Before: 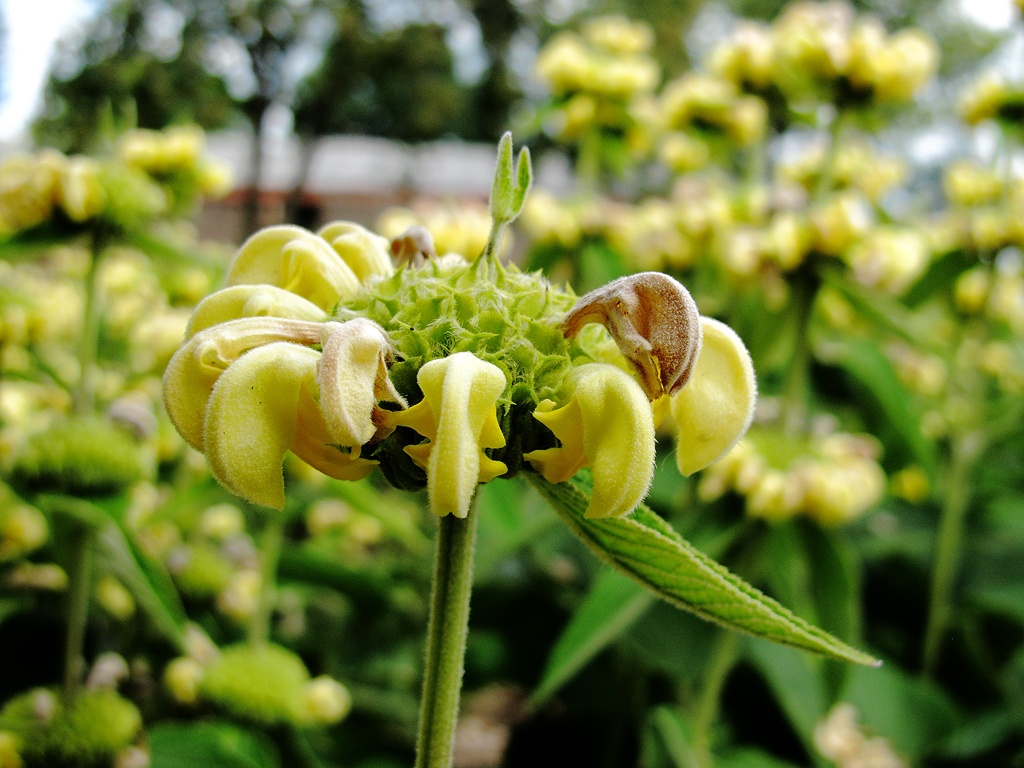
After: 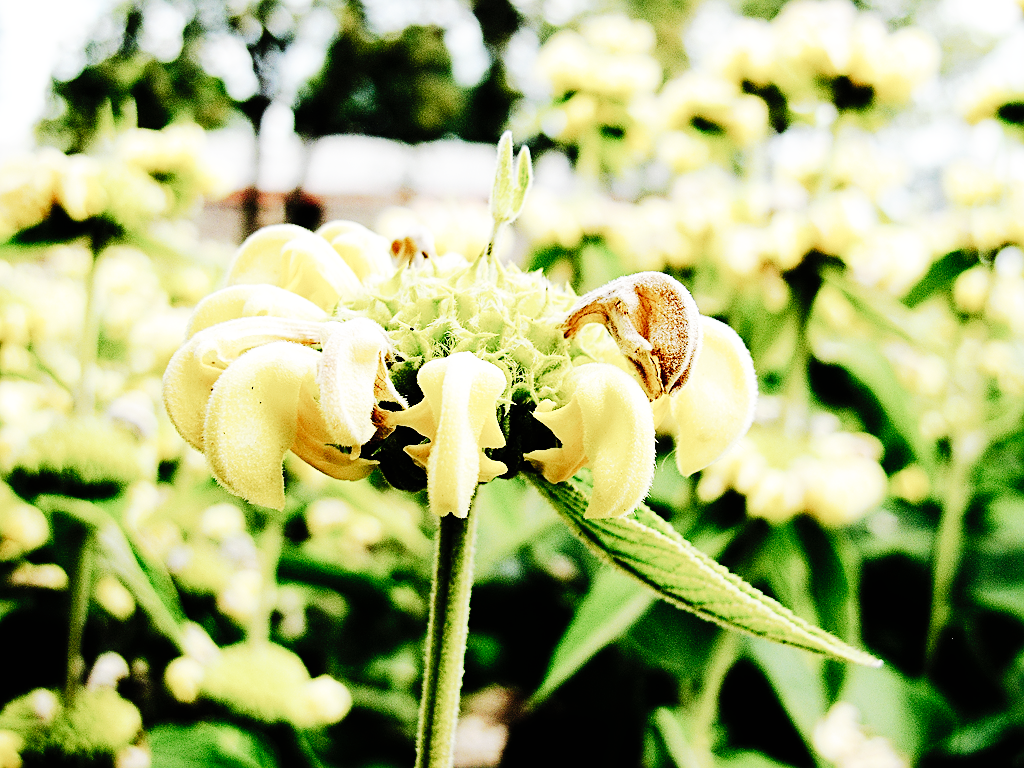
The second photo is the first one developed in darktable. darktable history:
sharpen: on, module defaults
tone curve: curves: ch0 [(0, 0) (0.003, 0.002) (0.011, 0.006) (0.025, 0.012) (0.044, 0.021) (0.069, 0.027) (0.1, 0.035) (0.136, 0.06) (0.177, 0.108) (0.224, 0.173) (0.277, 0.26) (0.335, 0.353) (0.399, 0.453) (0.468, 0.555) (0.543, 0.641) (0.623, 0.724) (0.709, 0.792) (0.801, 0.857) (0.898, 0.918) (1, 1)], preserve colors none
base curve: curves: ch0 [(0, 0) (0.007, 0.004) (0.027, 0.03) (0.046, 0.07) (0.207, 0.54) (0.442, 0.872) (0.673, 0.972) (1, 1)], preserve colors none
contrast brightness saturation: contrast 0.1, saturation -0.36
